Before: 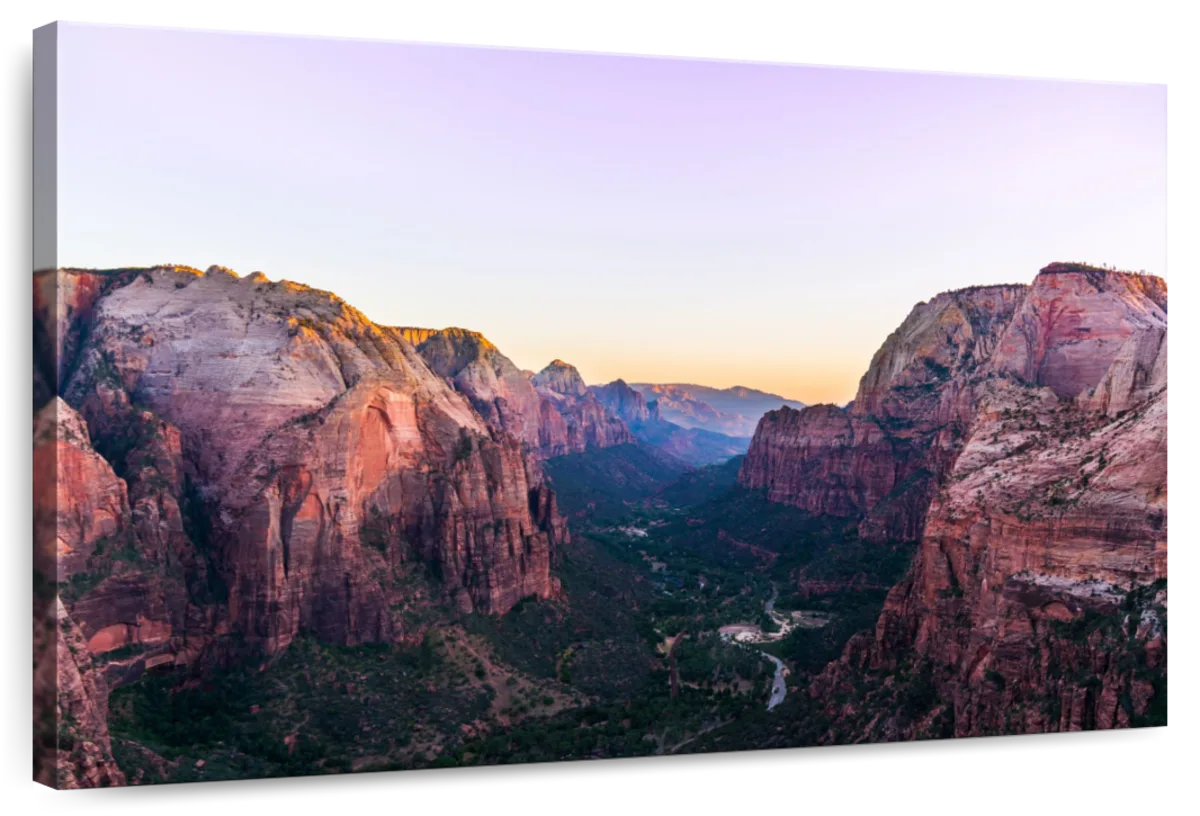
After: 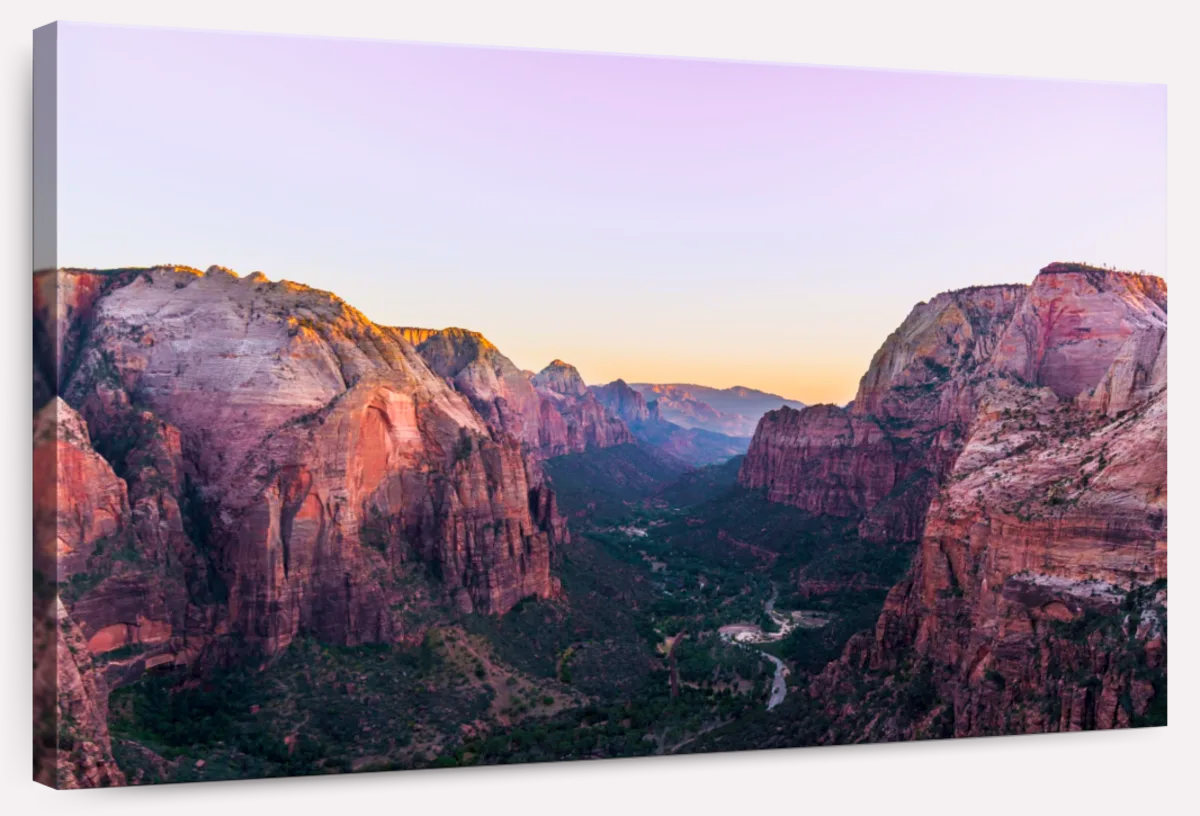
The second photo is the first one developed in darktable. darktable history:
tone curve: curves: ch0 [(0.013, 0) (0.061, 0.068) (0.239, 0.256) (0.502, 0.505) (0.683, 0.676) (0.761, 0.773) (0.858, 0.858) (0.987, 0.945)]; ch1 [(0, 0) (0.172, 0.123) (0.304, 0.267) (0.414, 0.395) (0.472, 0.473) (0.502, 0.508) (0.521, 0.528) (0.583, 0.595) (0.654, 0.673) (0.728, 0.761) (1, 1)]; ch2 [(0, 0) (0.411, 0.424) (0.485, 0.476) (0.502, 0.502) (0.553, 0.557) (0.57, 0.576) (1, 1)], color space Lab, independent channels, preserve colors none
